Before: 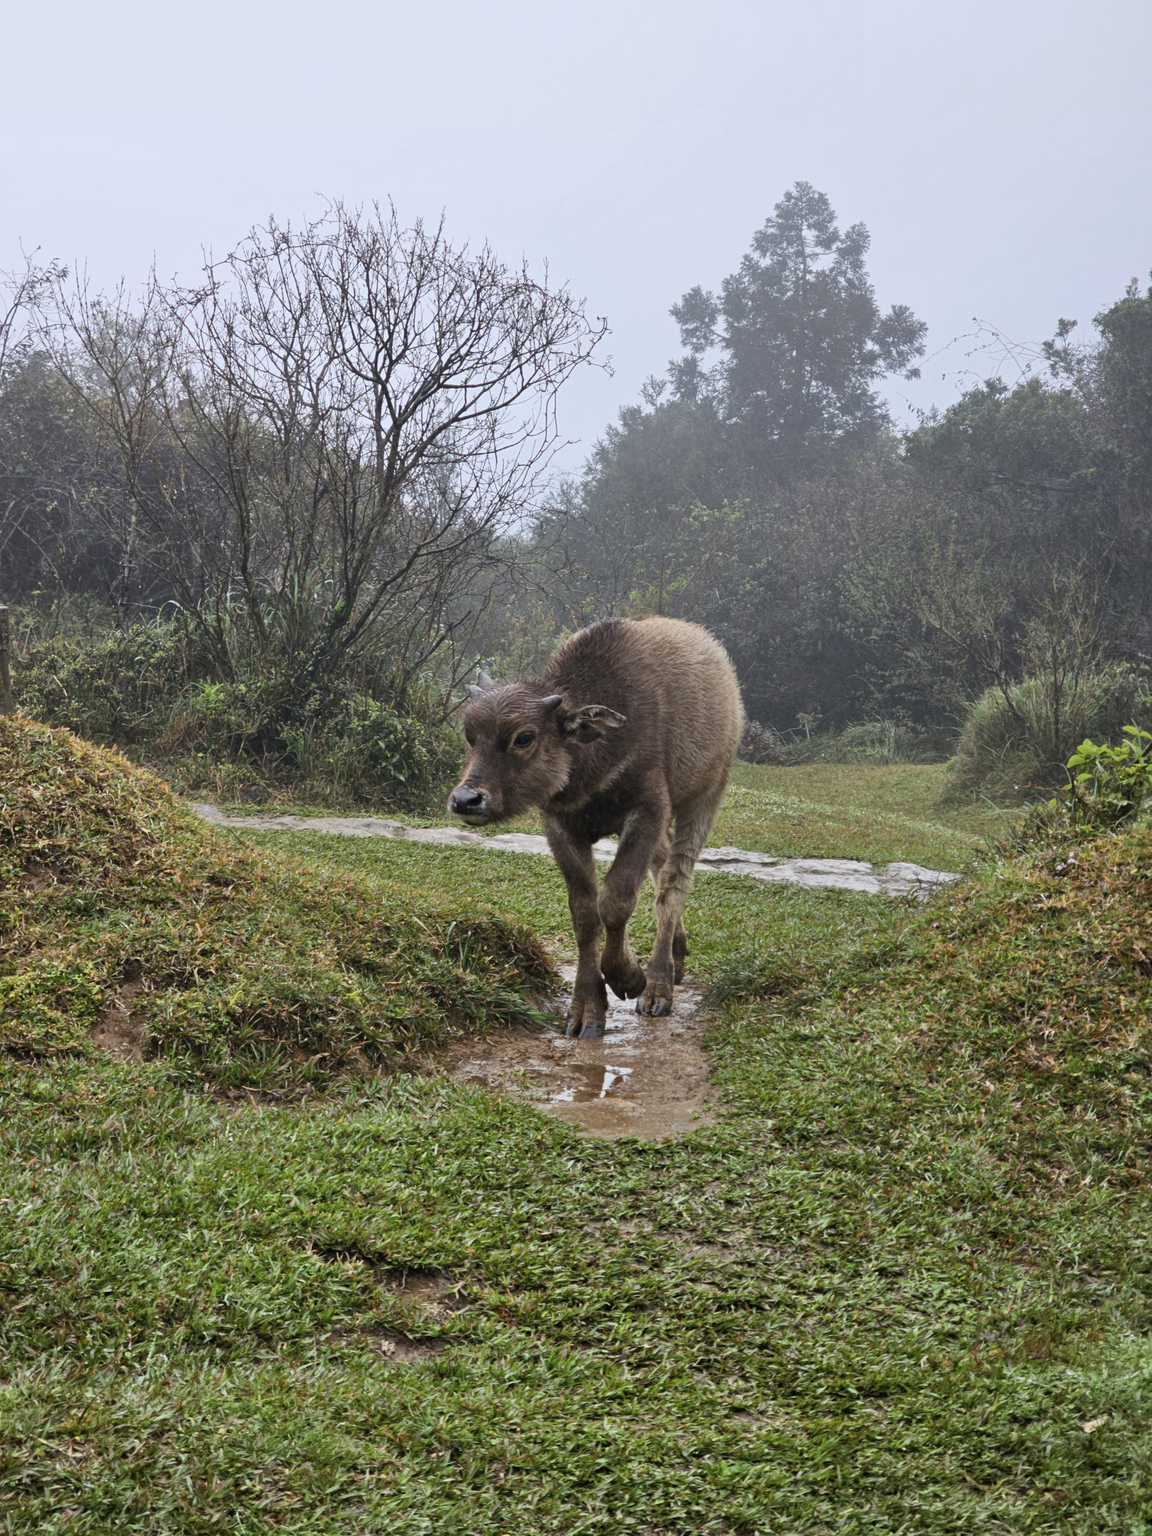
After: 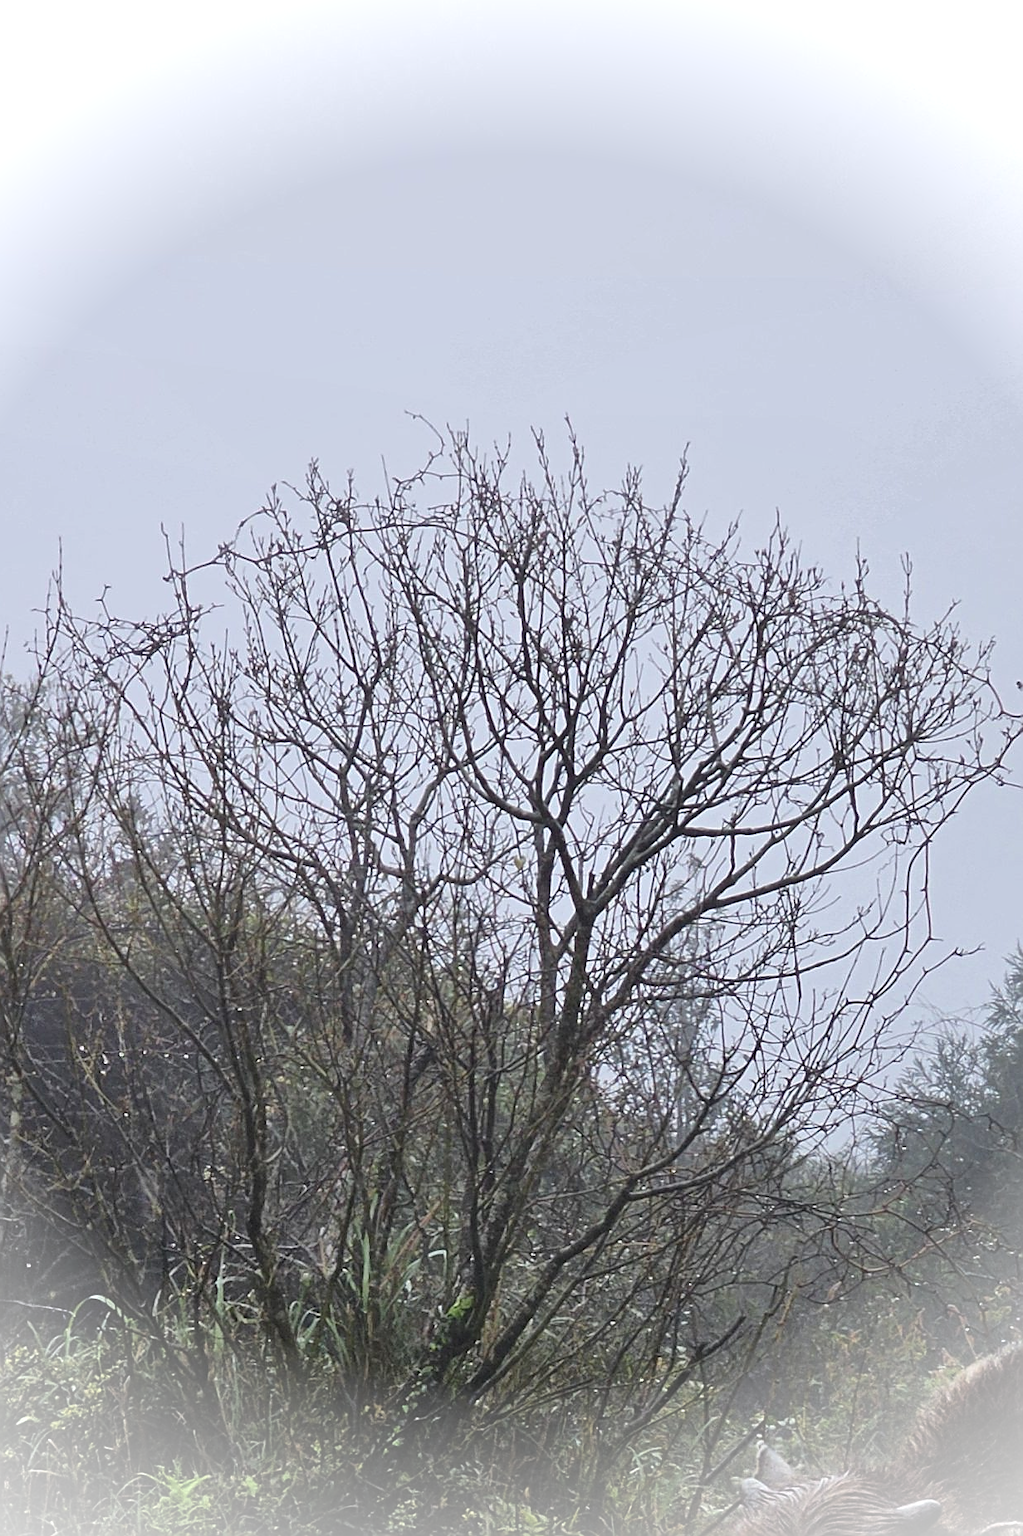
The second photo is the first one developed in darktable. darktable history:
vignetting: fall-off radius 61.25%, brightness 0.987, saturation -0.494, unbound false
sharpen: radius 1.399, amount 1.262, threshold 0.647
crop and rotate: left 11.008%, top 0.112%, right 47.872%, bottom 53.636%
shadows and highlights: shadows 25.19, white point adjustment -3, highlights -30.05
